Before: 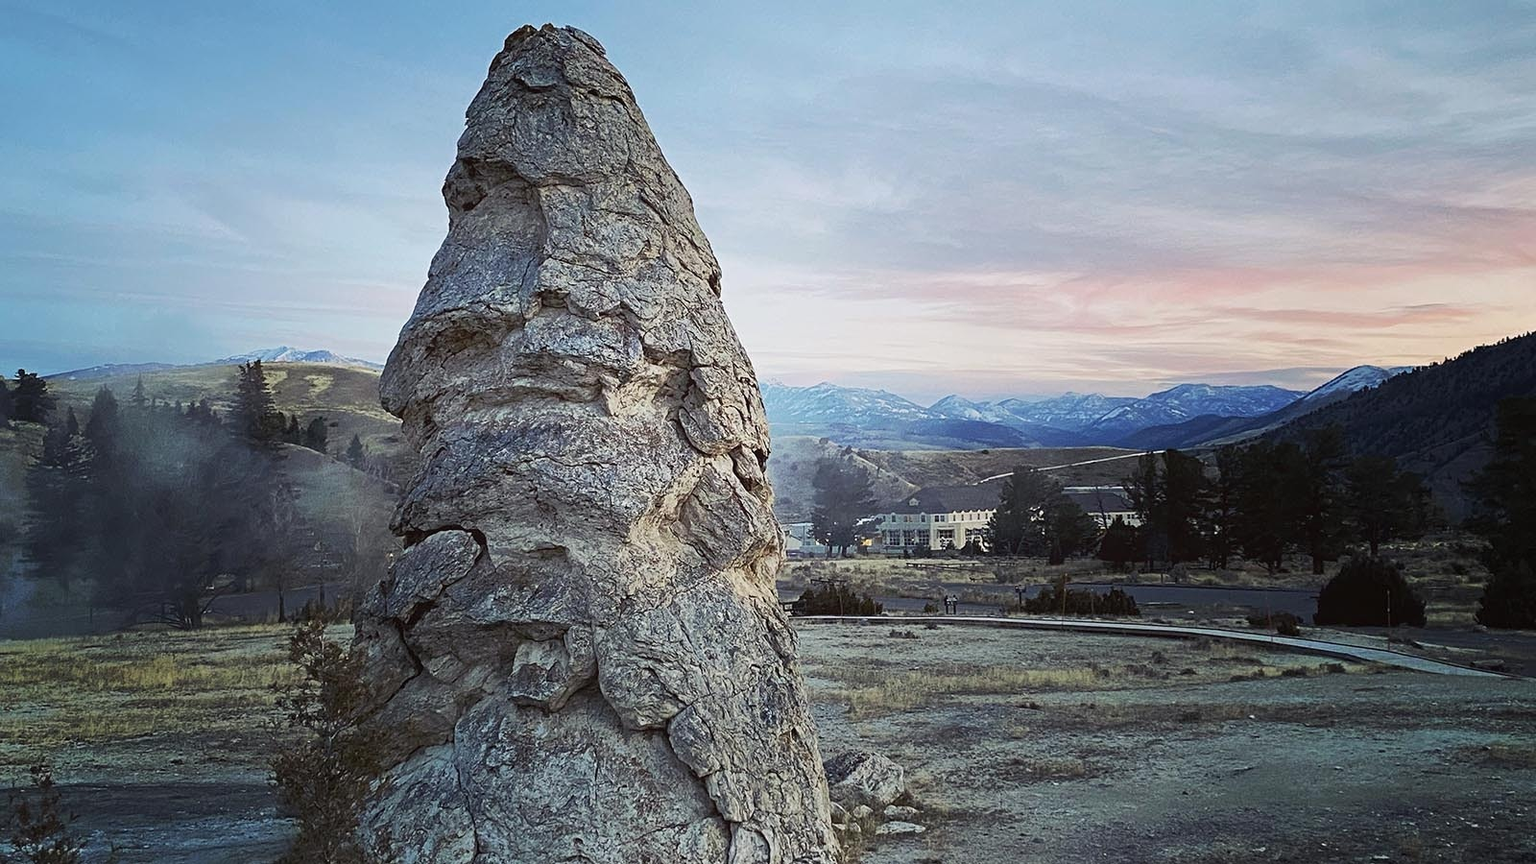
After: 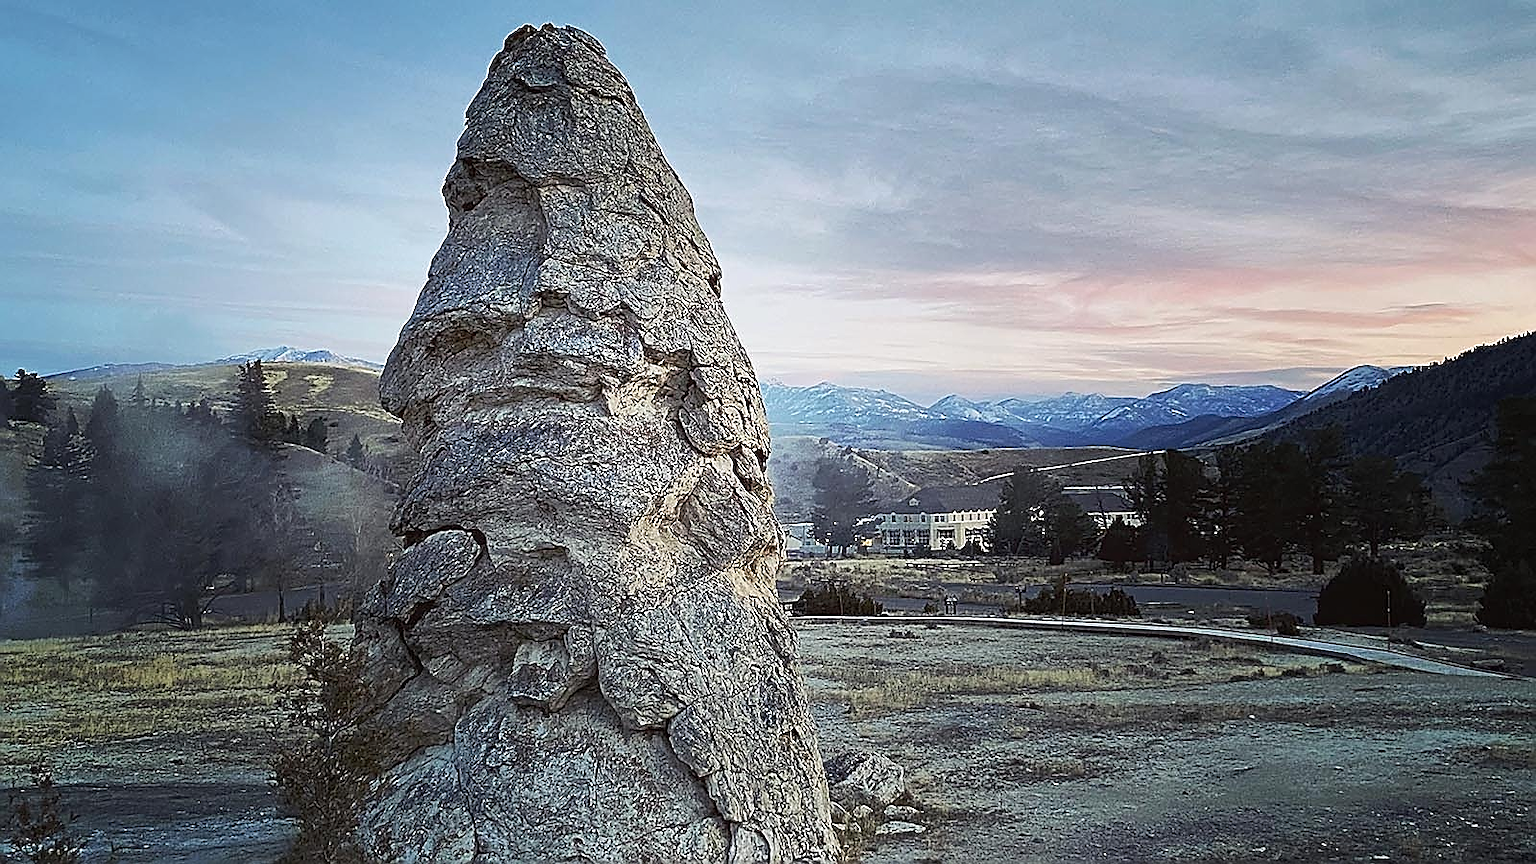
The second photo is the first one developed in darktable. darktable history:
shadows and highlights: radius 168.65, shadows 26.36, white point adjustment 3.16, highlights -68.62, soften with gaussian
sharpen: radius 1.391, amount 1.264, threshold 0.832
local contrast: mode bilateral grid, contrast 15, coarseness 36, detail 105%, midtone range 0.2
